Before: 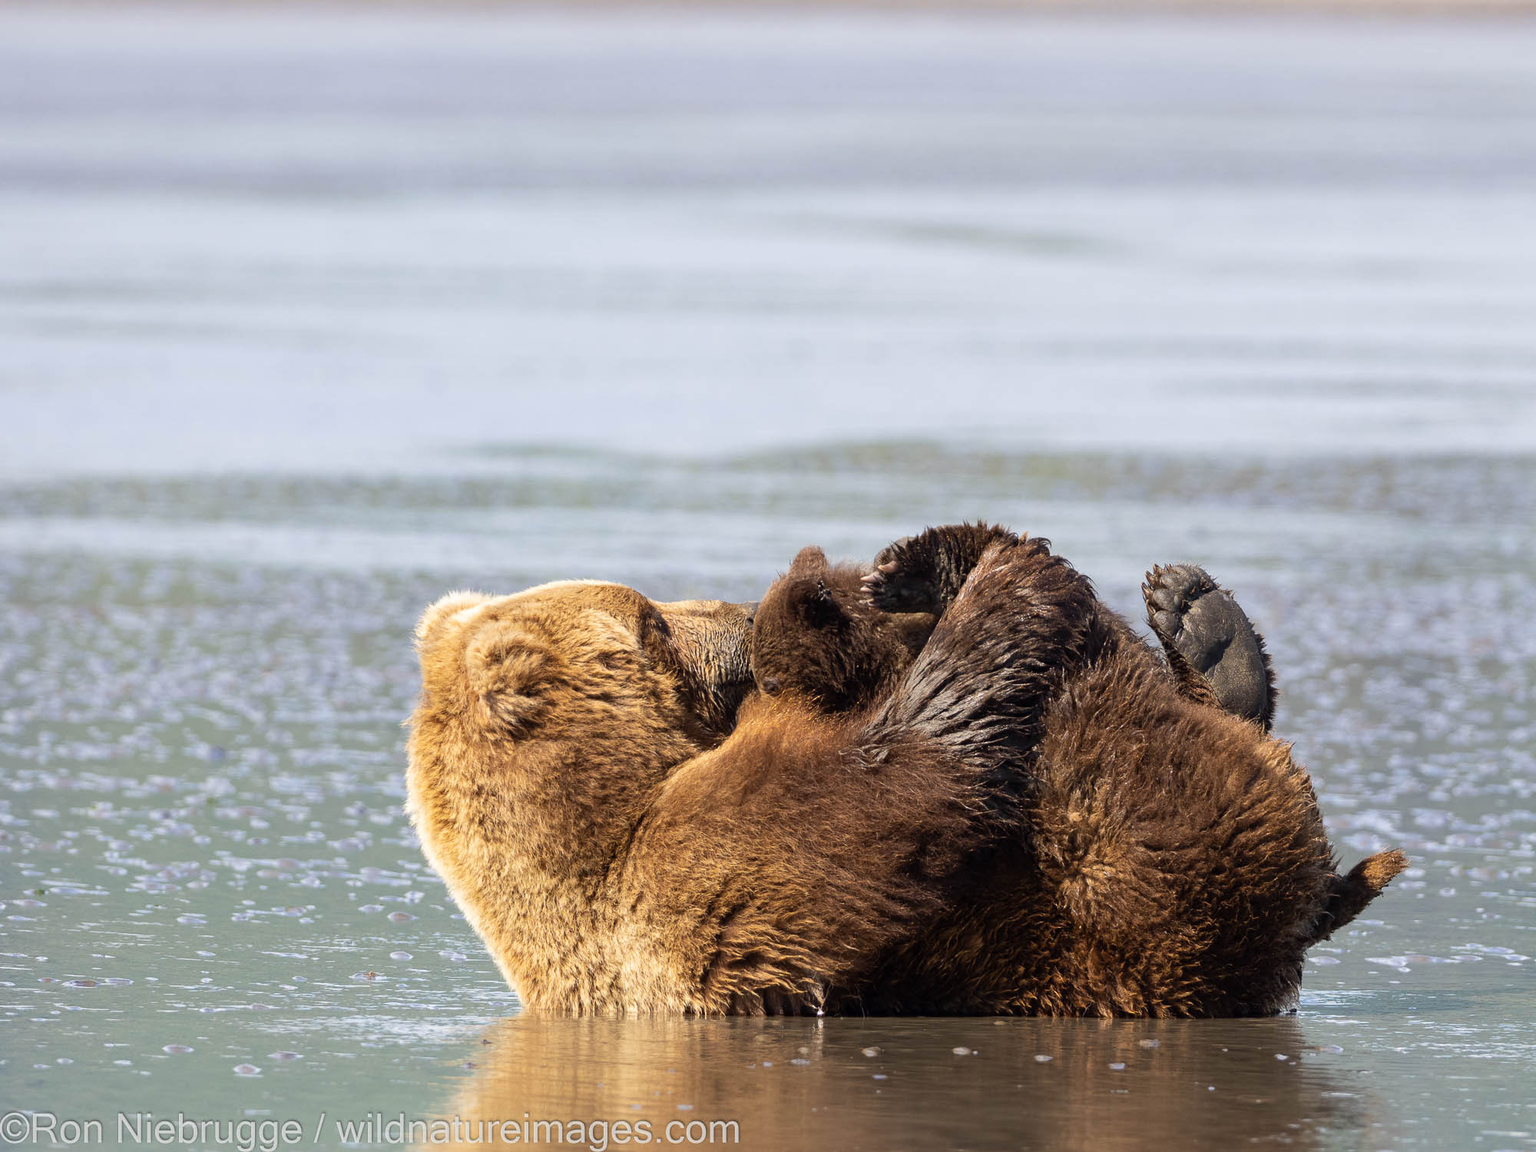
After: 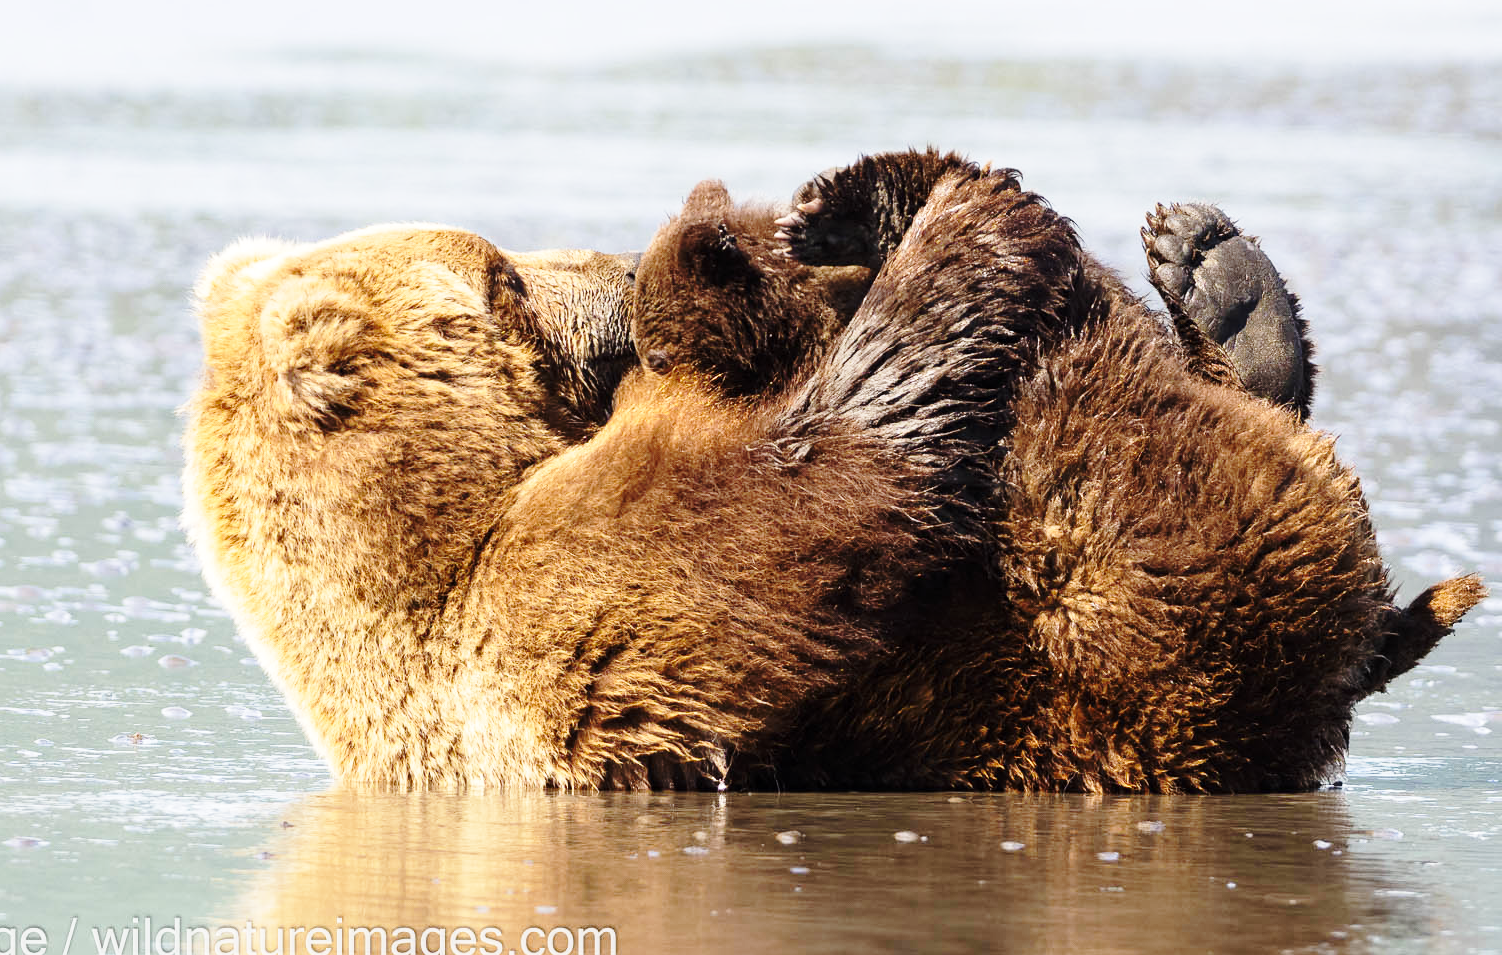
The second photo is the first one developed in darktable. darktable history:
crop and rotate: left 17.347%, top 35.501%, right 7.508%, bottom 0.78%
levels: white 99.98%, levels [0, 0.51, 1]
base curve: curves: ch0 [(0, 0) (0.032, 0.037) (0.105, 0.228) (0.435, 0.76) (0.856, 0.983) (1, 1)], exposure shift 0.01, preserve colors none
